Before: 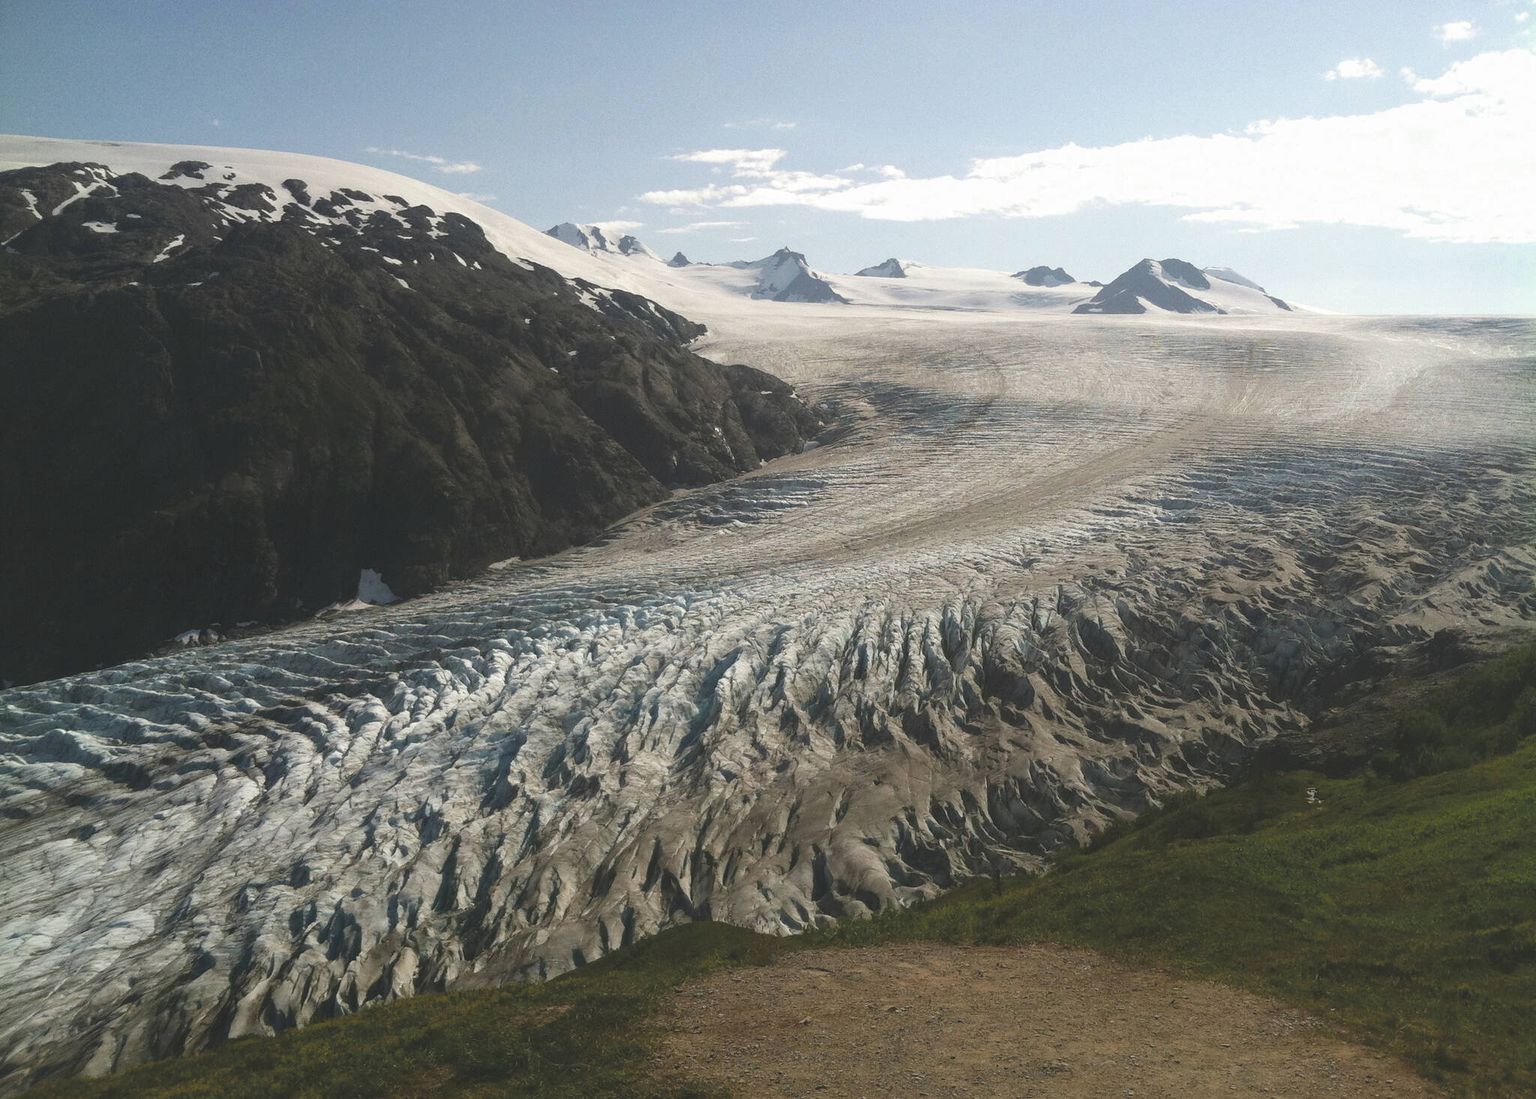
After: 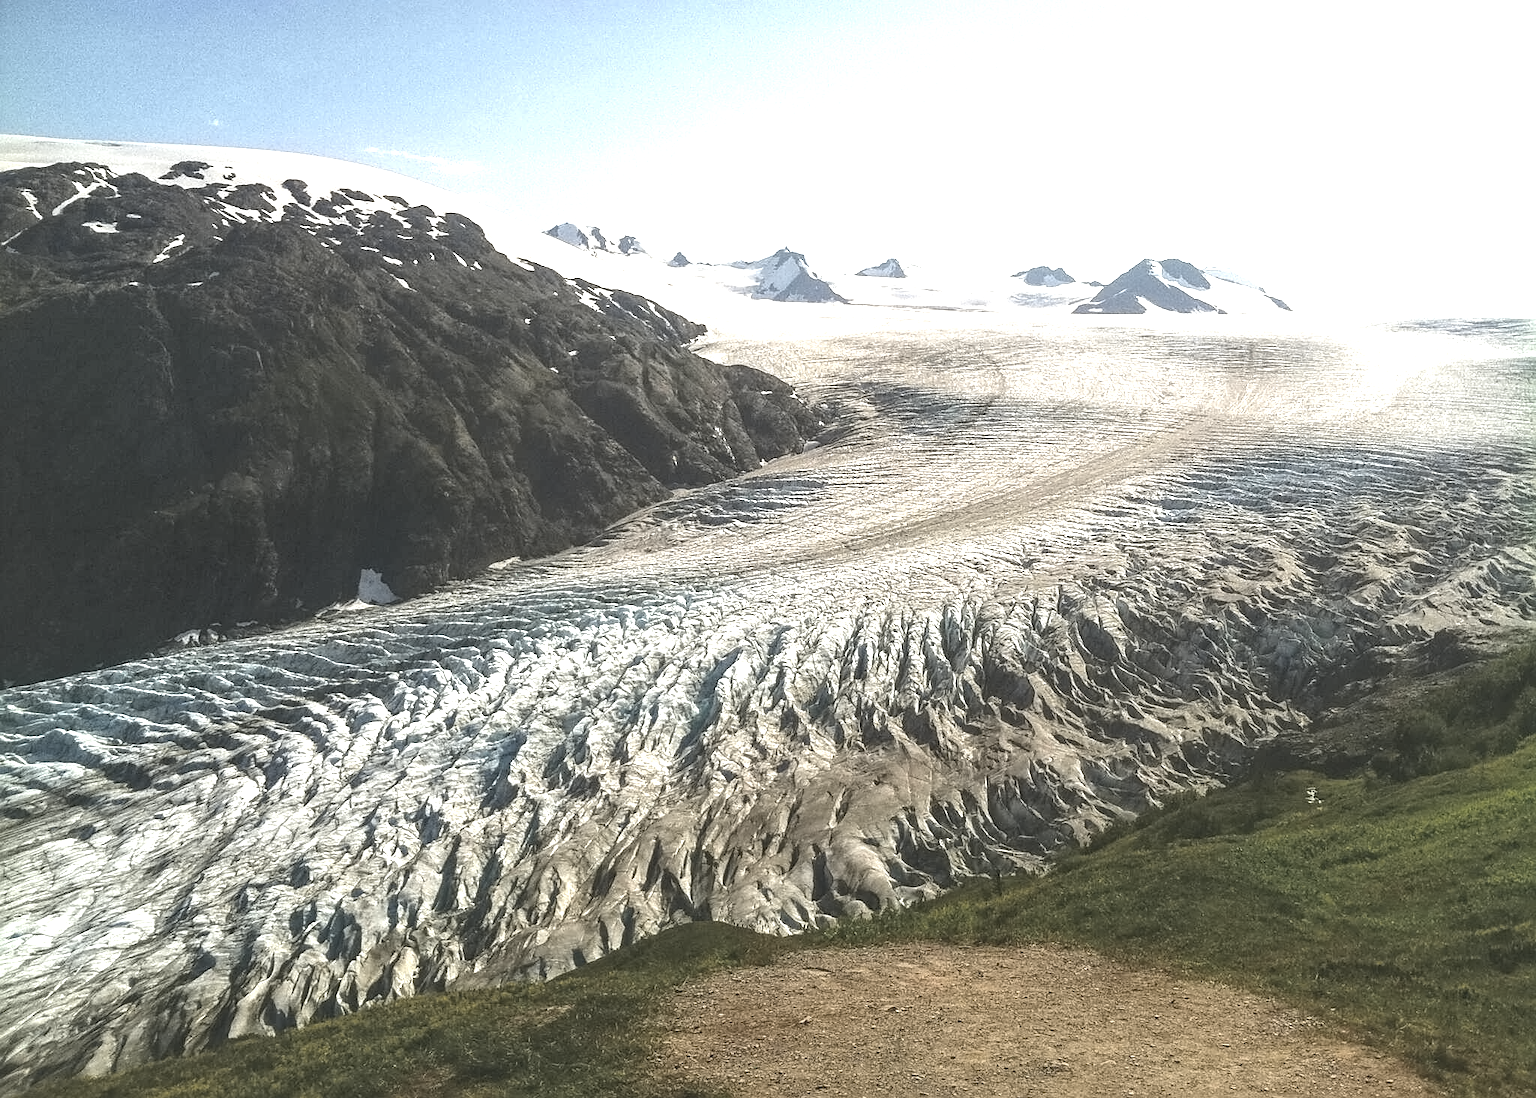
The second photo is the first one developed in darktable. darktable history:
exposure: black level correction 0, exposure 1.001 EV, compensate highlight preservation false
sharpen: on, module defaults
local contrast: highlights 59%, detail 146%
contrast equalizer: y [[0.5 ×6], [0.5 ×6], [0.5 ×6], [0 ×6], [0, 0.039, 0.251, 0.29, 0.293, 0.292]]
